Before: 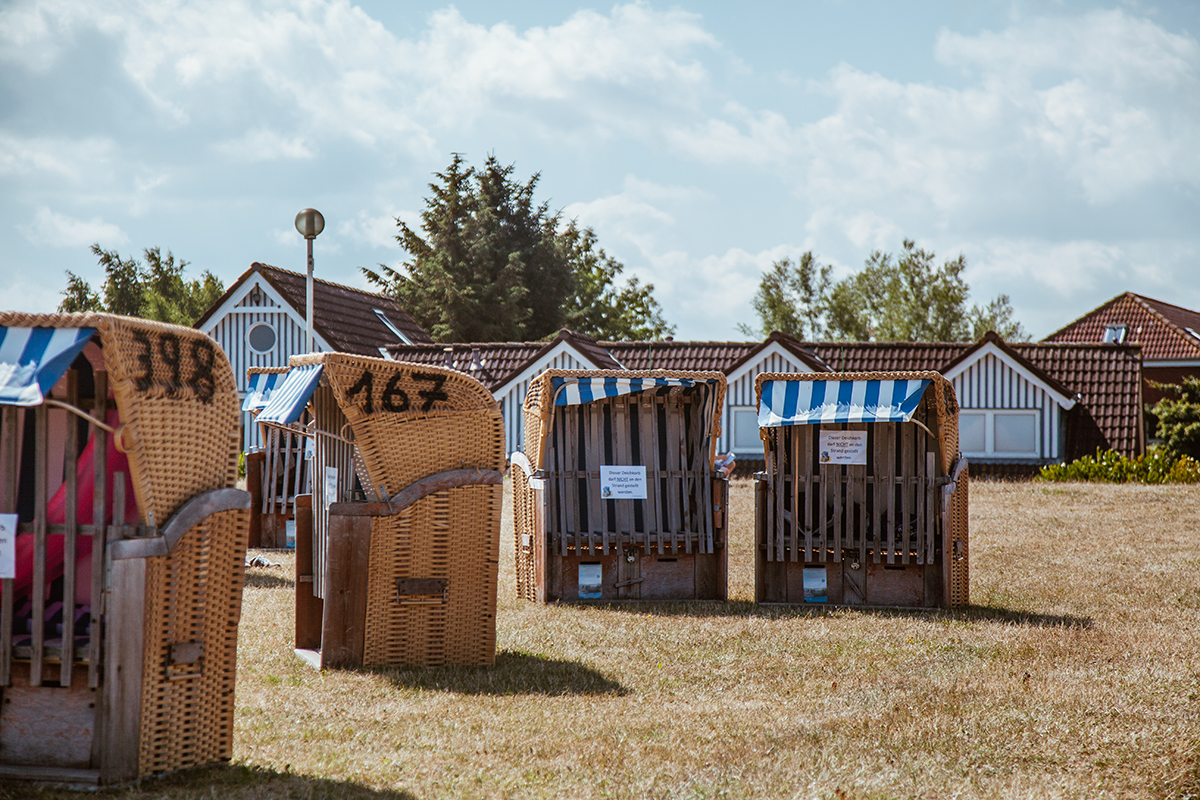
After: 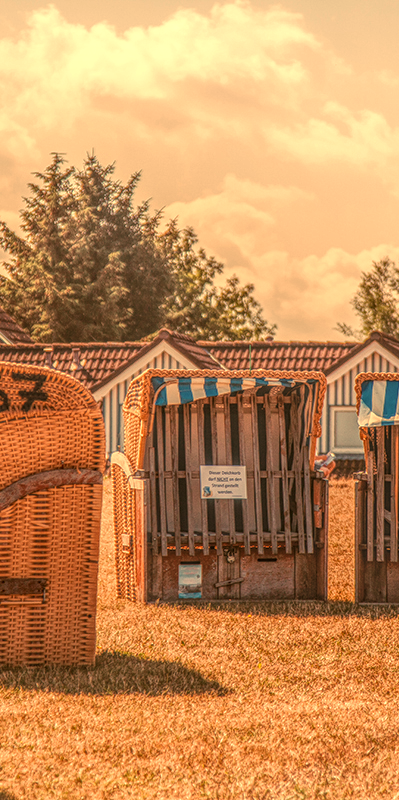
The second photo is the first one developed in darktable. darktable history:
crop: left 33.36%, right 33.36%
white balance: red 1.467, blue 0.684
local contrast: highlights 0%, shadows 0%, detail 200%, midtone range 0.25
color balance: lift [1.004, 1.002, 1.002, 0.998], gamma [1, 1.007, 1.002, 0.993], gain [1, 0.977, 1.013, 1.023], contrast -3.64%
